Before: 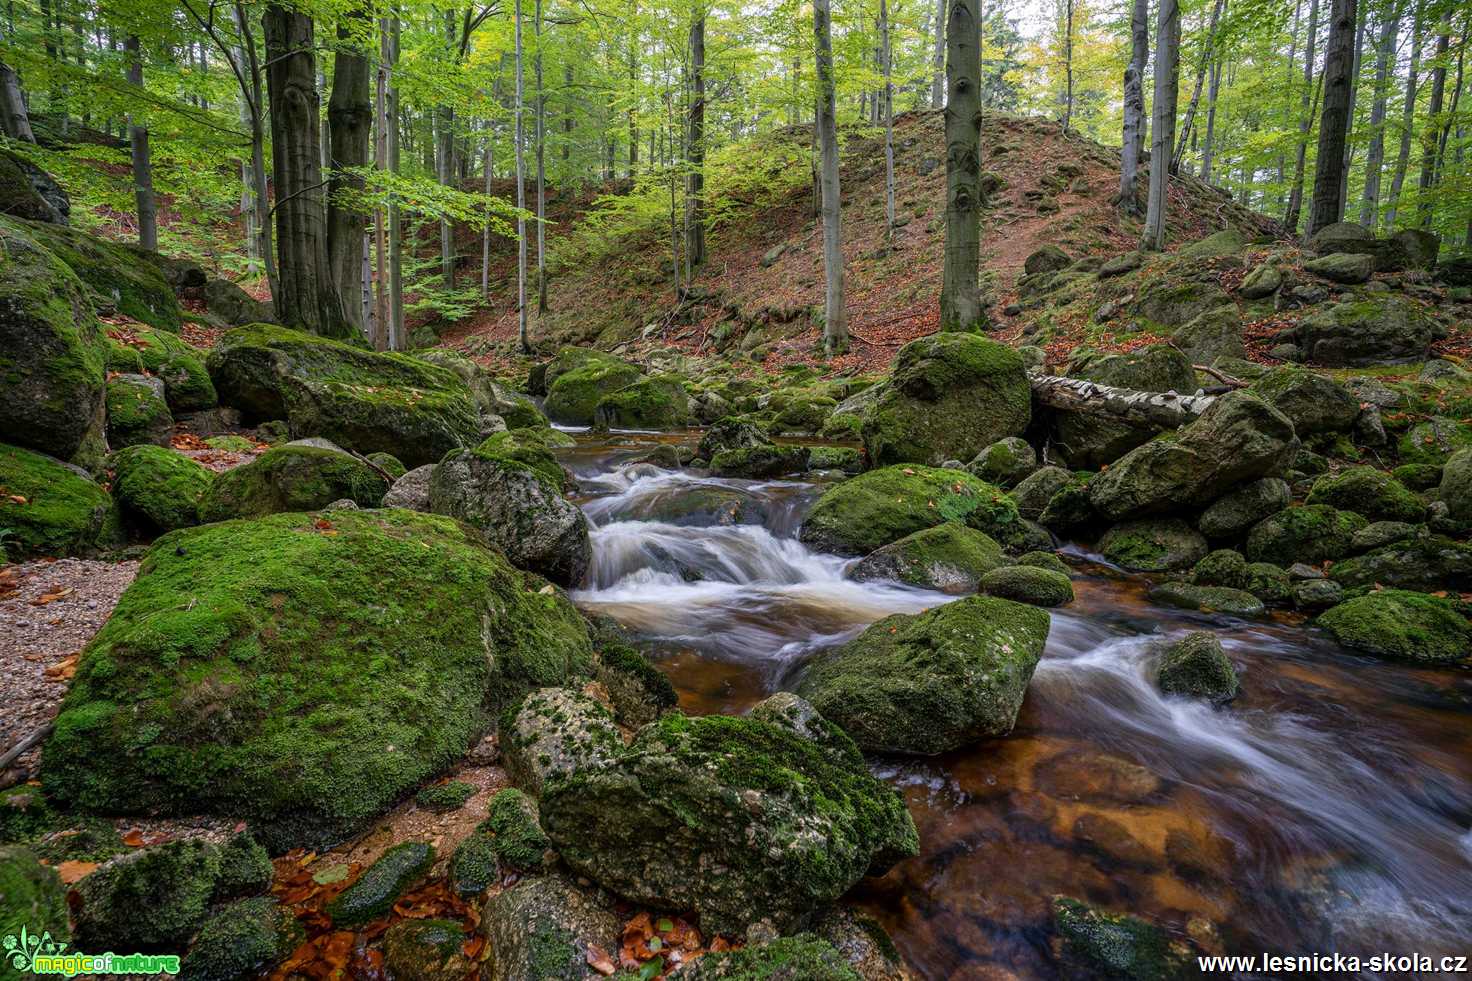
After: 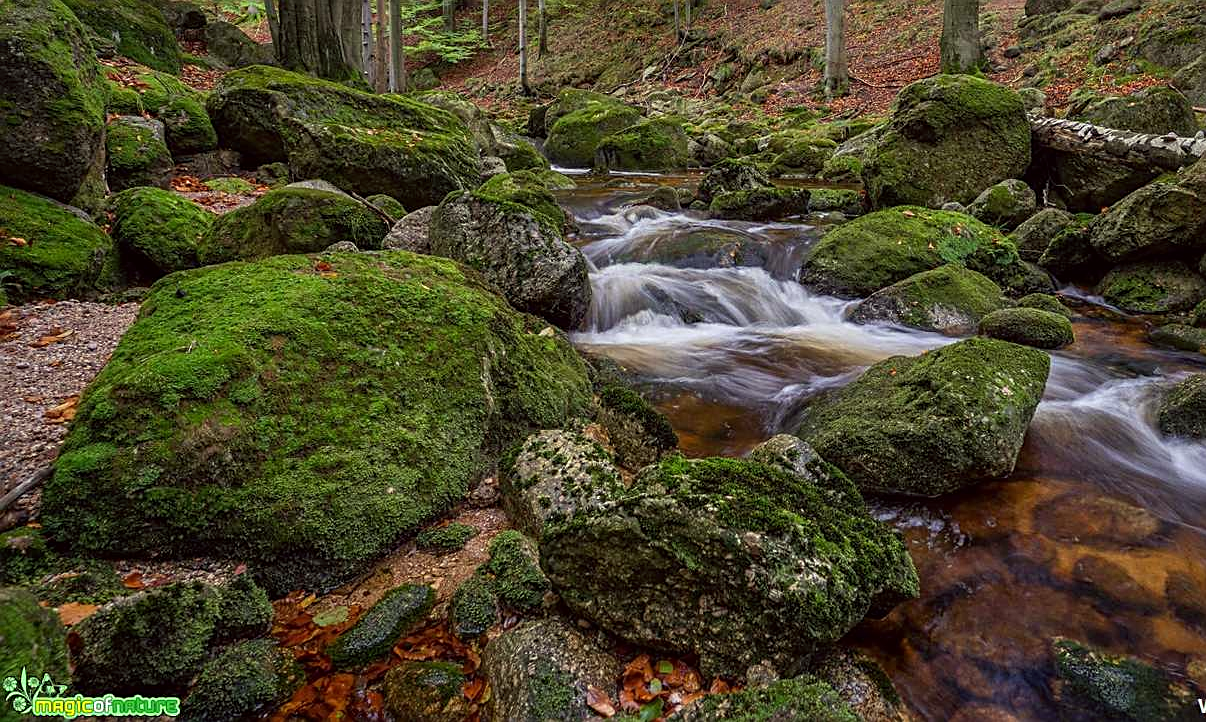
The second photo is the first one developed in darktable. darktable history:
sharpen: on, module defaults
crop: top 26.395%, right 18.045%
color correction: highlights a* -1.16, highlights b* 4.6, shadows a* 3.69
